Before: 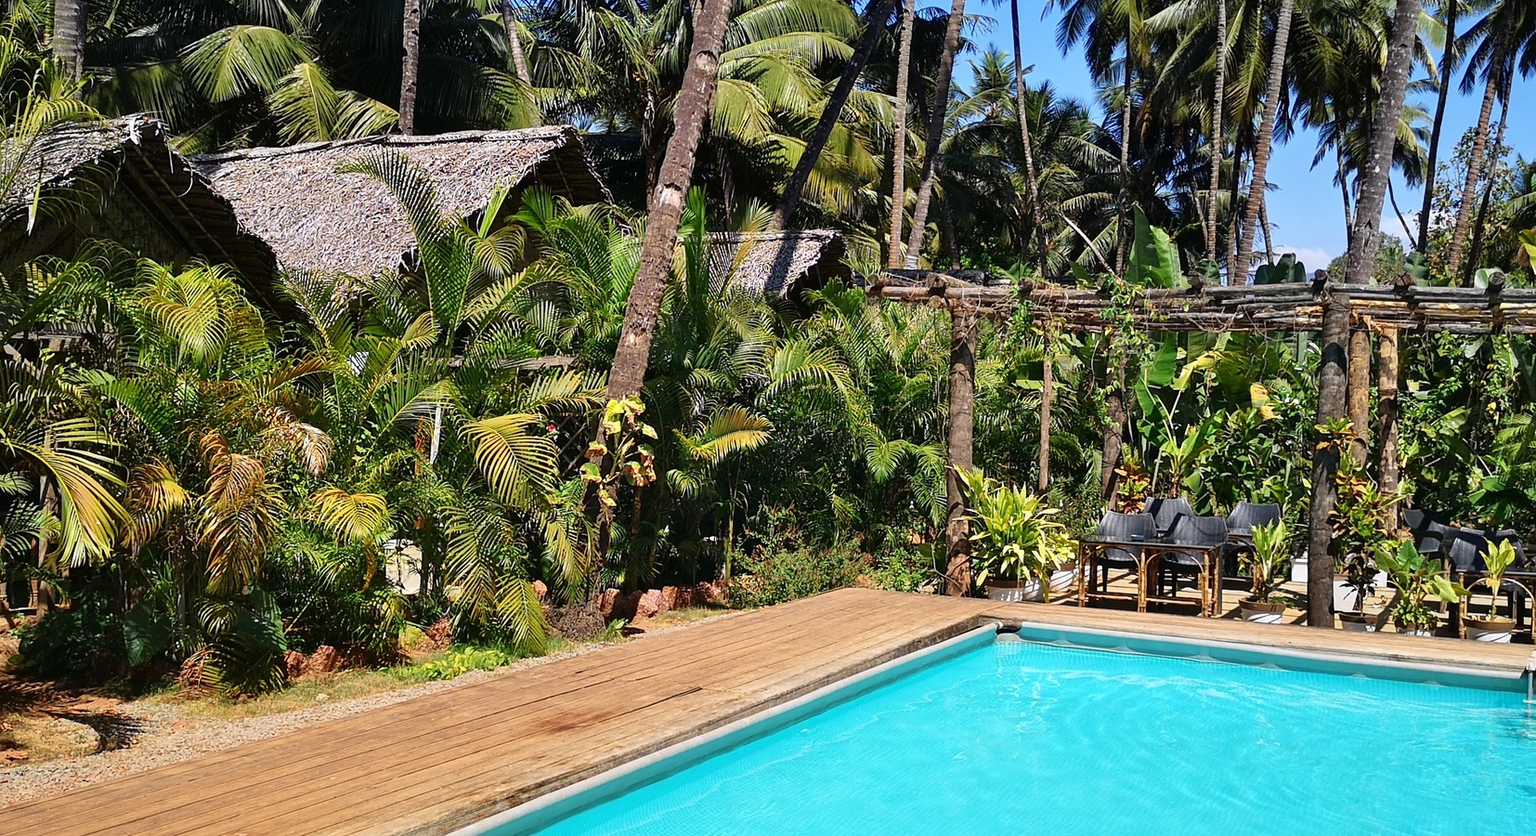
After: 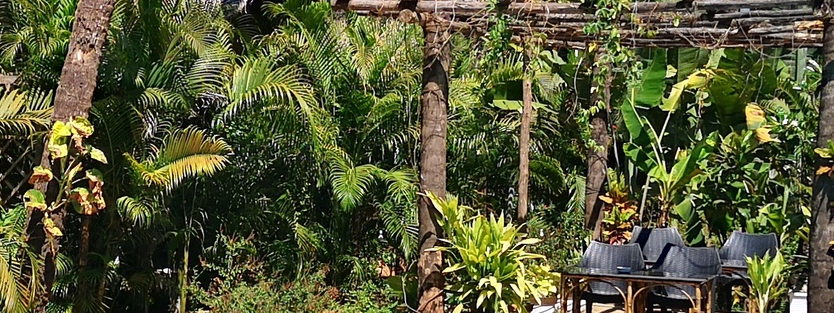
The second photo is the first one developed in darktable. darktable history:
haze removal: compatibility mode true, adaptive false
crop: left 36.379%, top 34.362%, right 13.146%, bottom 30.834%
